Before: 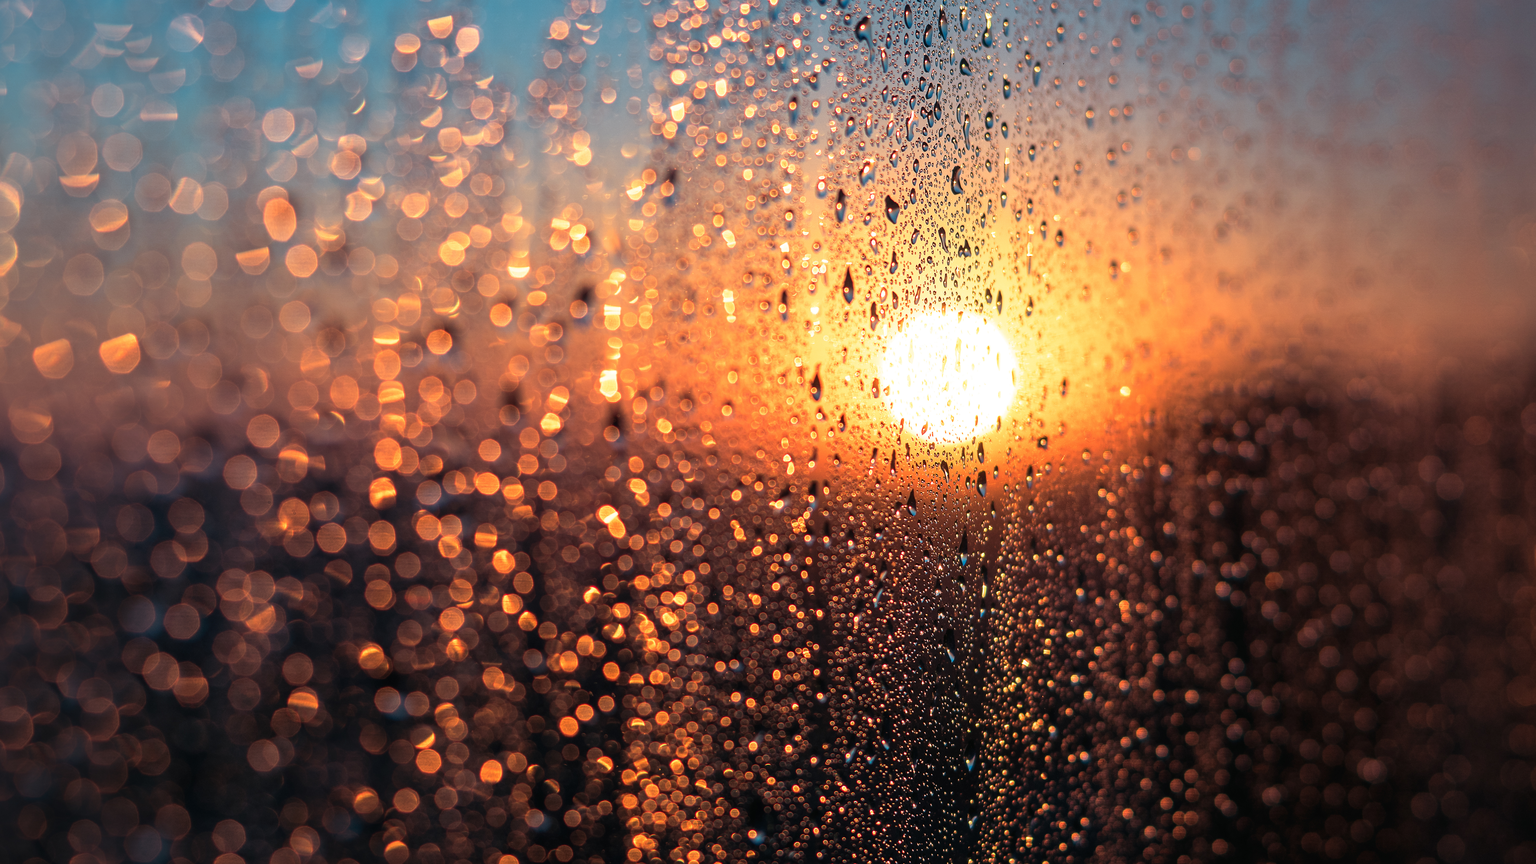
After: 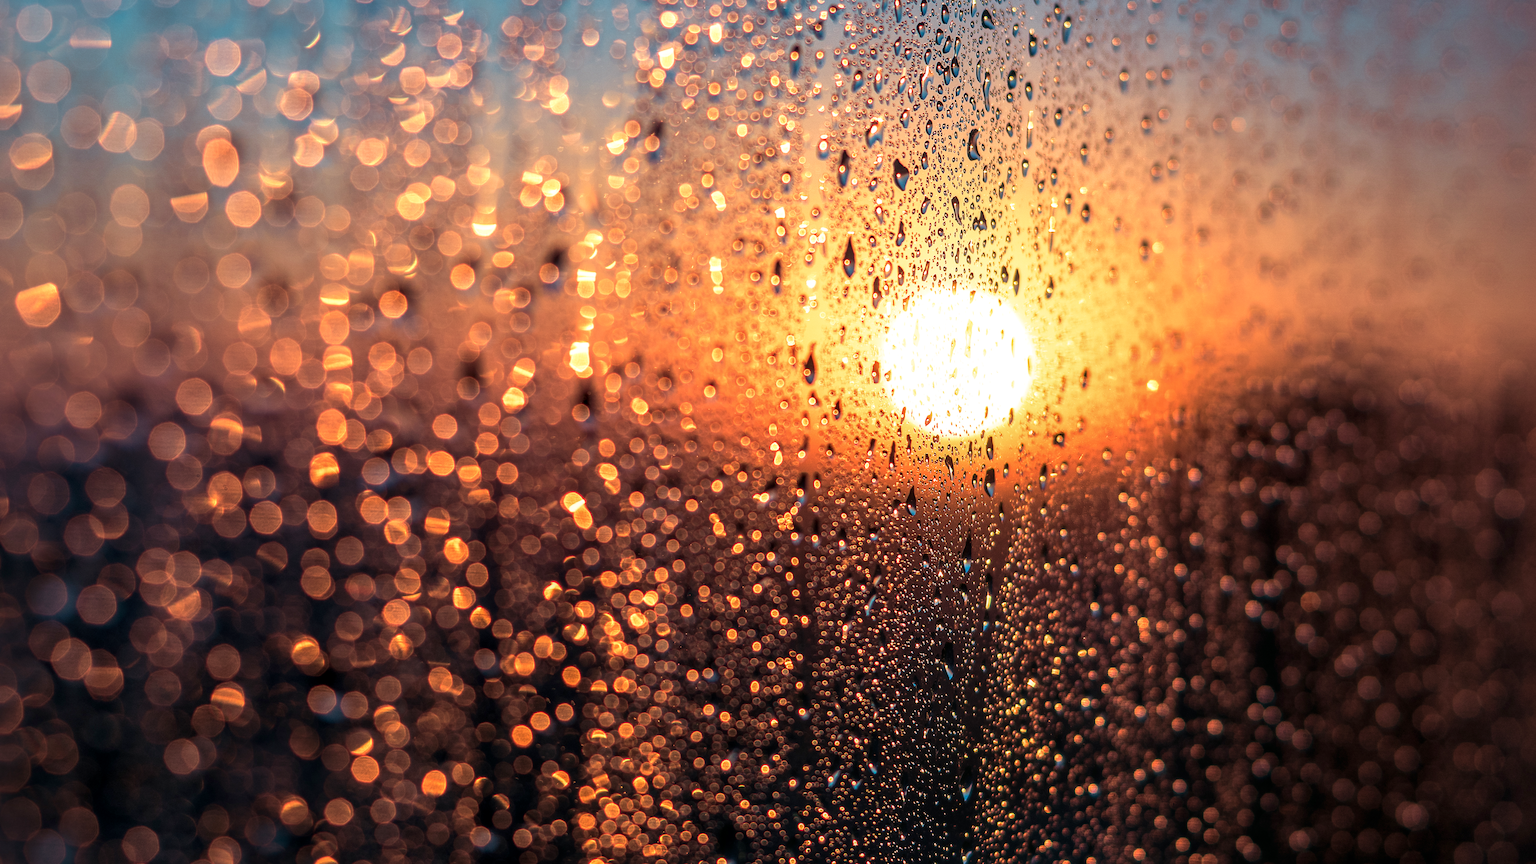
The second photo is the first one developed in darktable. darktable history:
velvia: on, module defaults
crop and rotate: angle -1.98°, left 3.108%, top 3.959%, right 1.368%, bottom 0.427%
local contrast: on, module defaults
